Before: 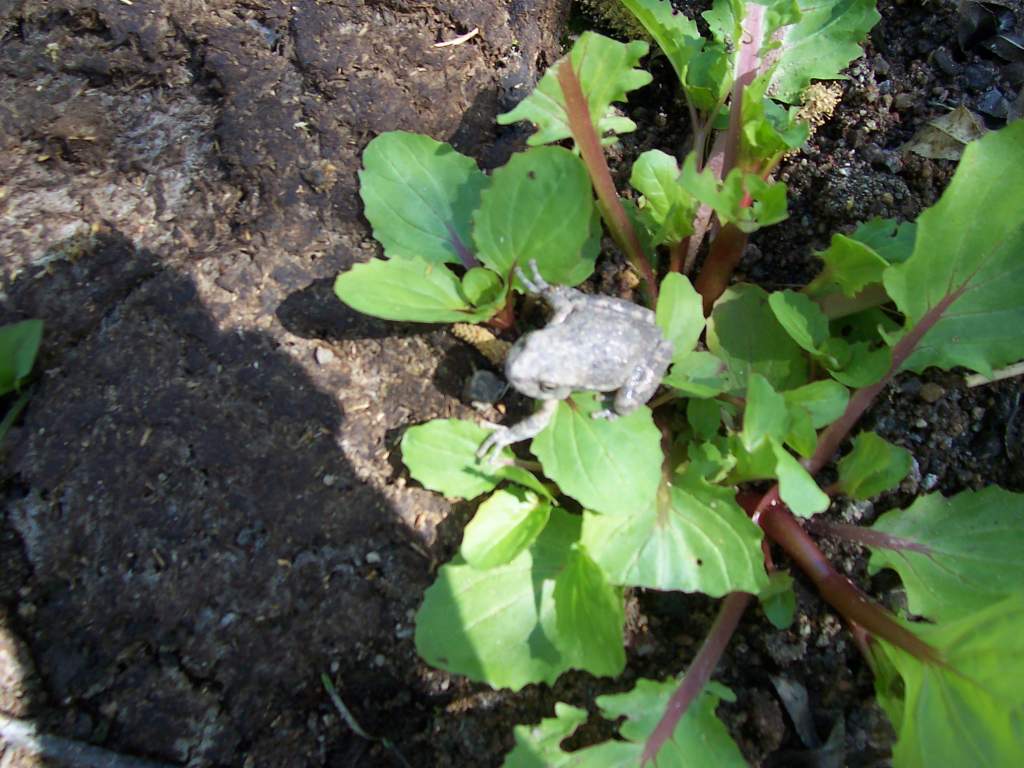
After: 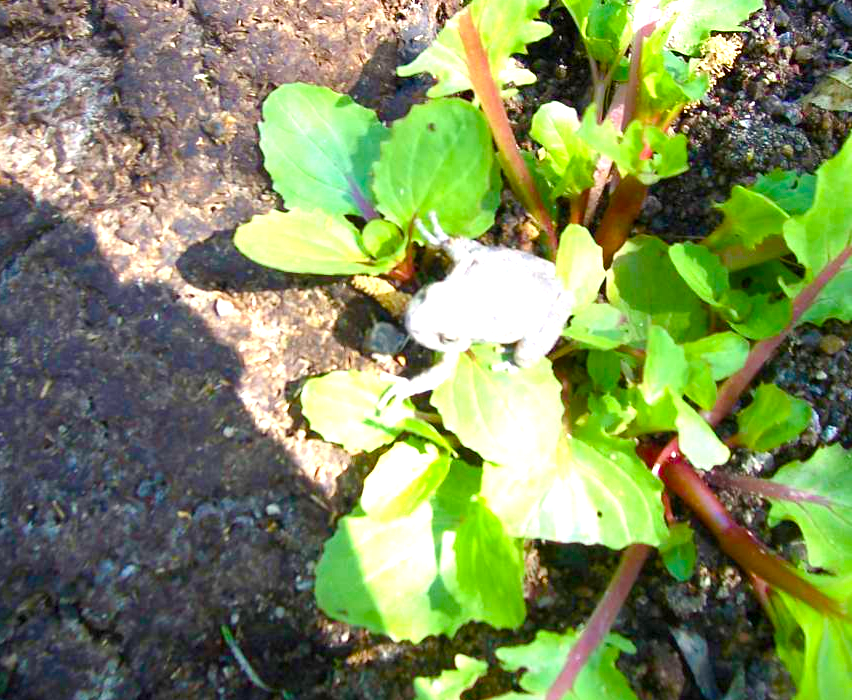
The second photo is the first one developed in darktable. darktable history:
exposure: black level correction 0, exposure 1.39 EV, compensate highlight preservation false
color balance rgb: highlights gain › chroma 1.041%, highlights gain › hue 70.69°, linear chroma grading › global chroma 13.714%, perceptual saturation grading › global saturation 20%, perceptual saturation grading › highlights -24.794%, perceptual saturation grading › shadows 49.641%, global vibrance 24.329%
crop: left 9.805%, top 6.262%, right 6.924%, bottom 2.574%
